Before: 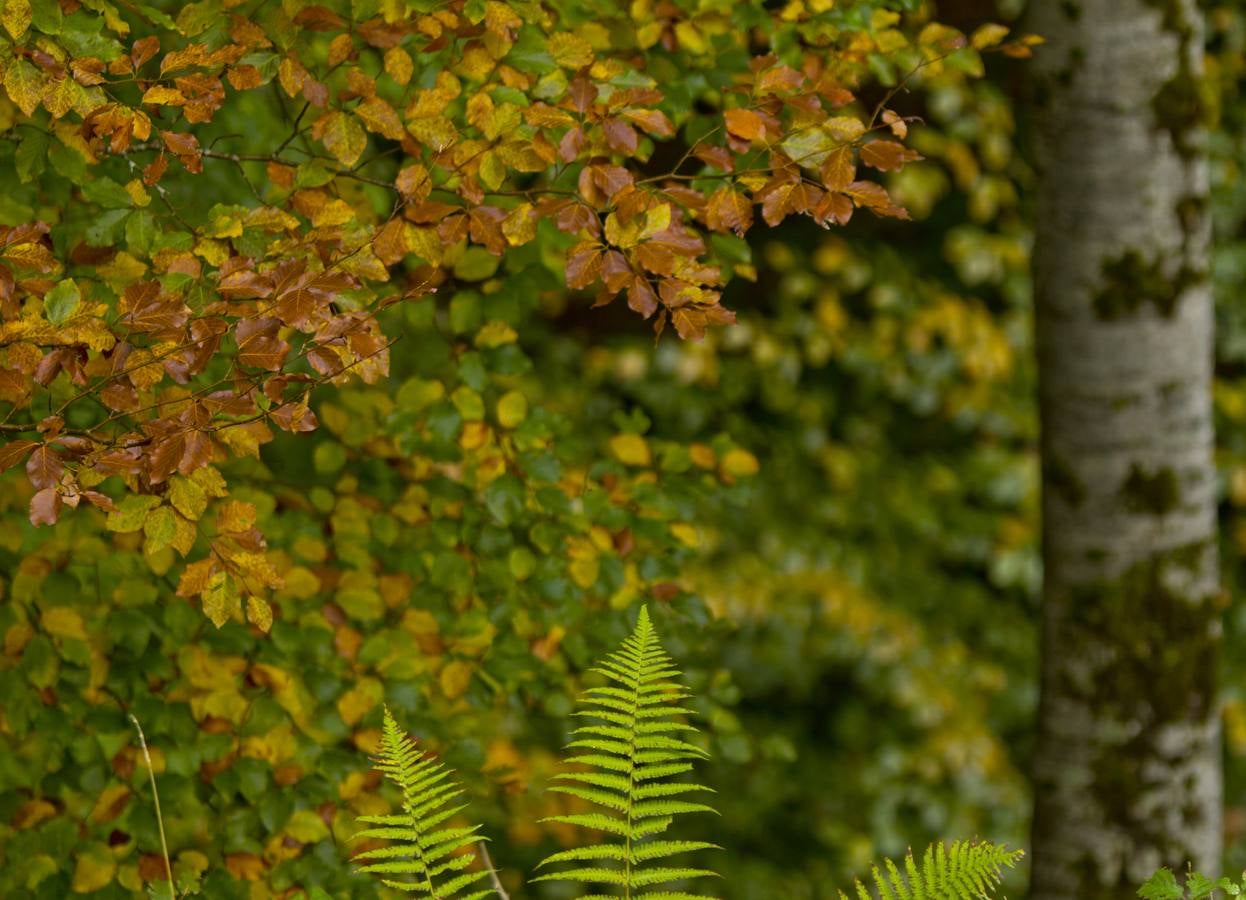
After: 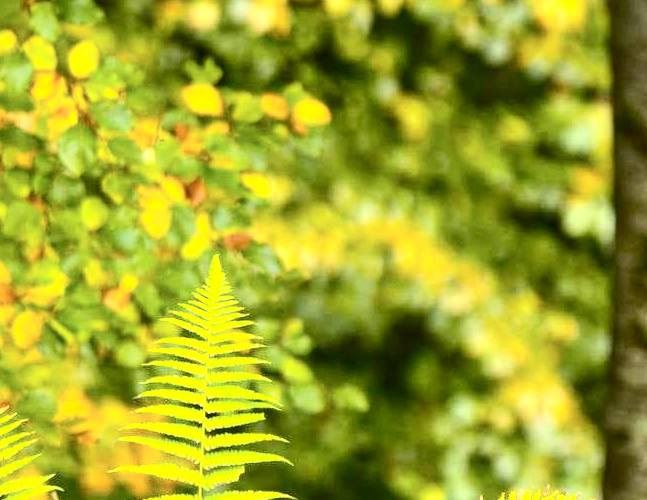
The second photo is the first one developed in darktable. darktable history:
exposure: exposure 2.004 EV, compensate highlight preservation false
contrast brightness saturation: contrast 0.288
crop: left 34.367%, top 38.914%, right 13.699%, bottom 5.42%
contrast equalizer: y [[0.5, 0.488, 0.462, 0.461, 0.491, 0.5], [0.5 ×6], [0.5 ×6], [0 ×6], [0 ×6]]
